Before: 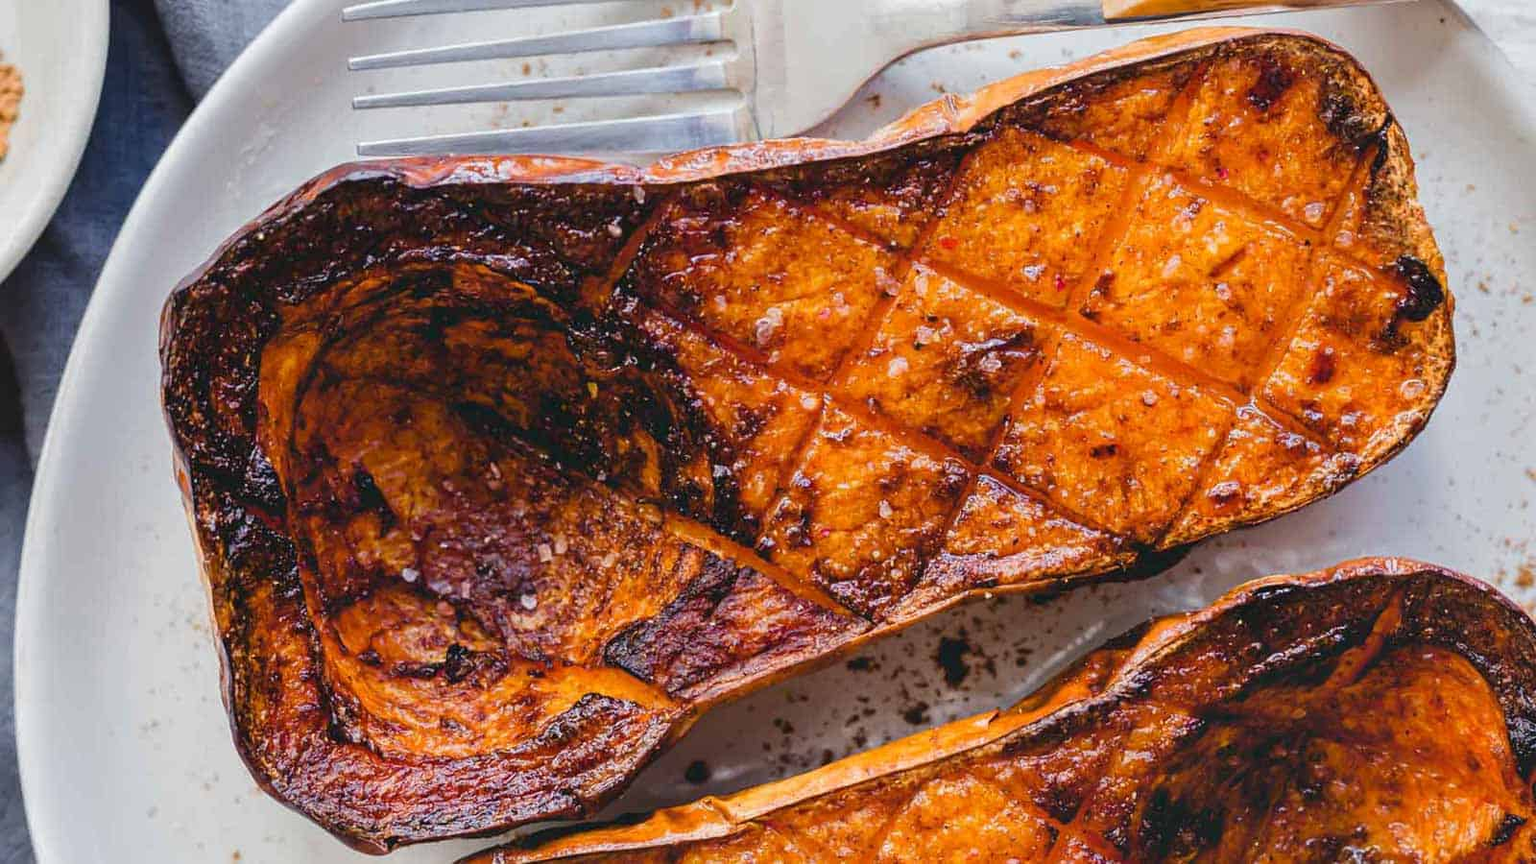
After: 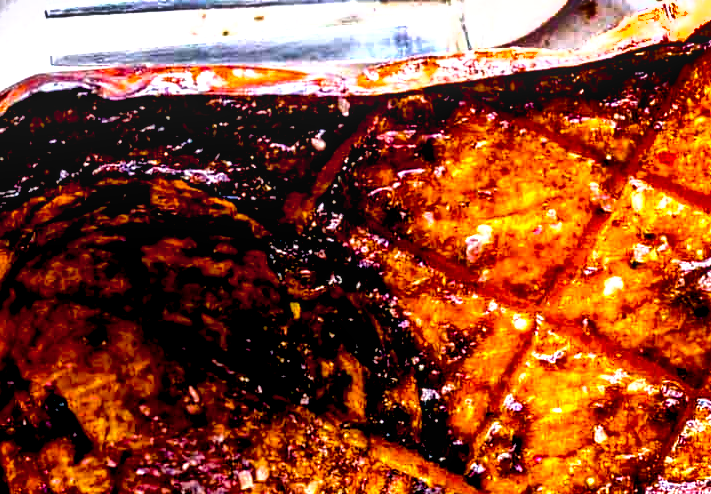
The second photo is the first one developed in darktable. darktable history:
color balance rgb: highlights gain › chroma 0.126%, highlights gain › hue 330.19°, perceptual saturation grading › global saturation 41.17%, perceptual brilliance grading › global brilliance 14.308%, perceptual brilliance grading › shadows -34.165%
exposure: black level correction 0.035, exposure 0.906 EV, compensate highlight preservation false
crop: left 20.129%, top 10.748%, right 35.412%, bottom 34.358%
local contrast: on, module defaults
shadows and highlights: shadows 20.85, highlights -82.85, soften with gaussian
